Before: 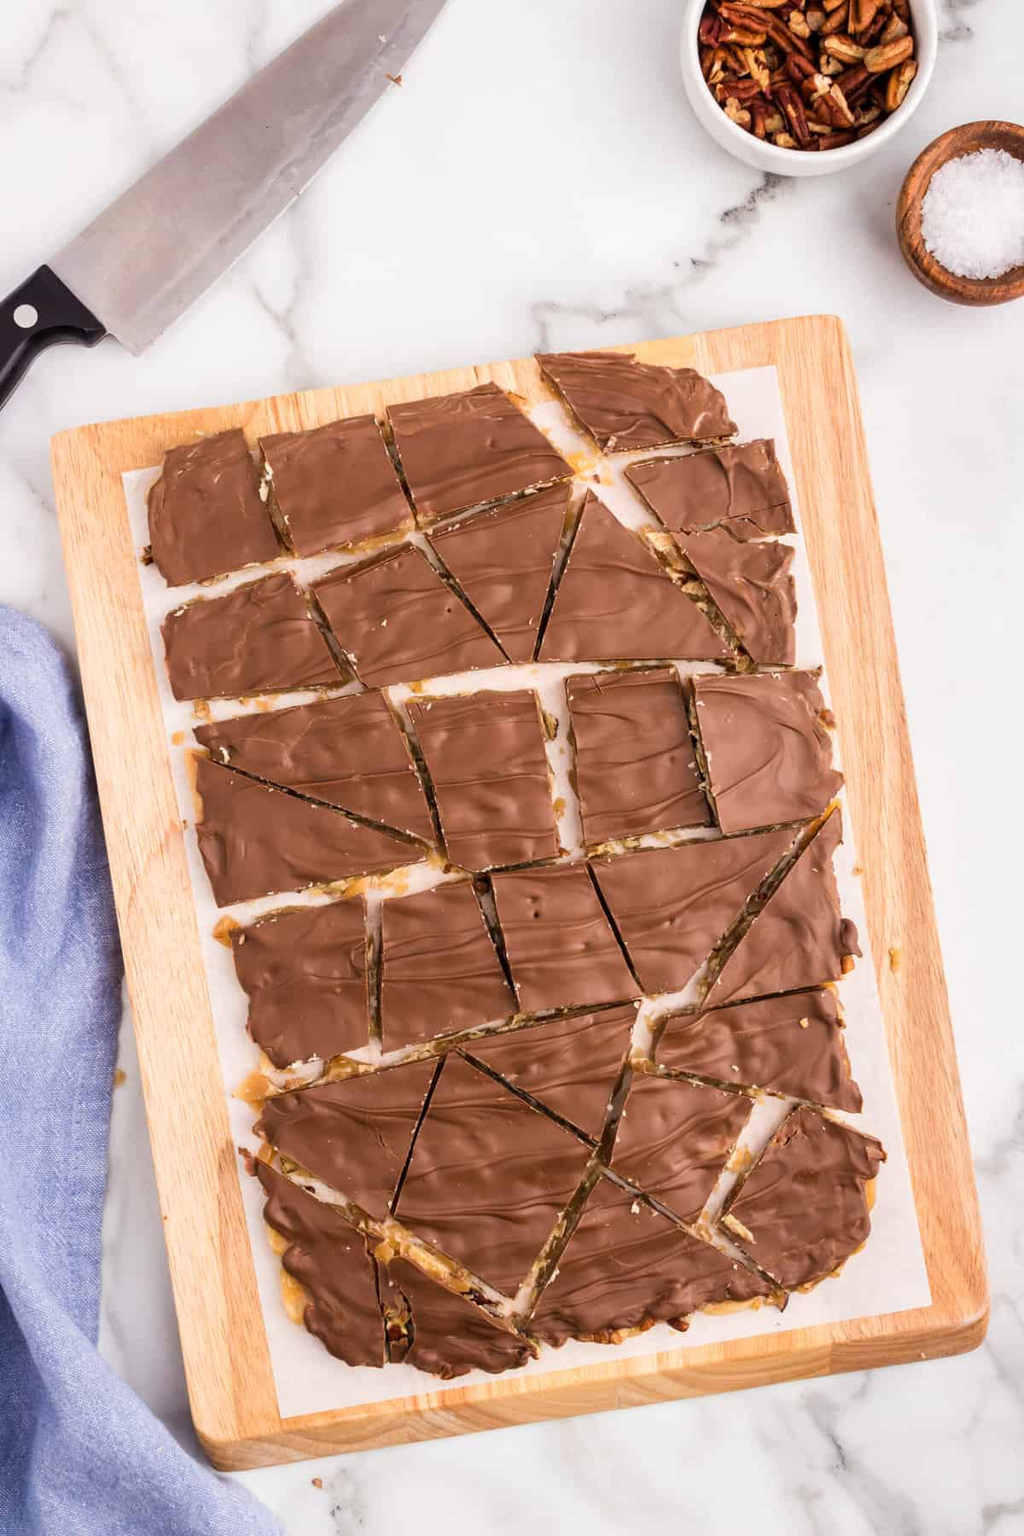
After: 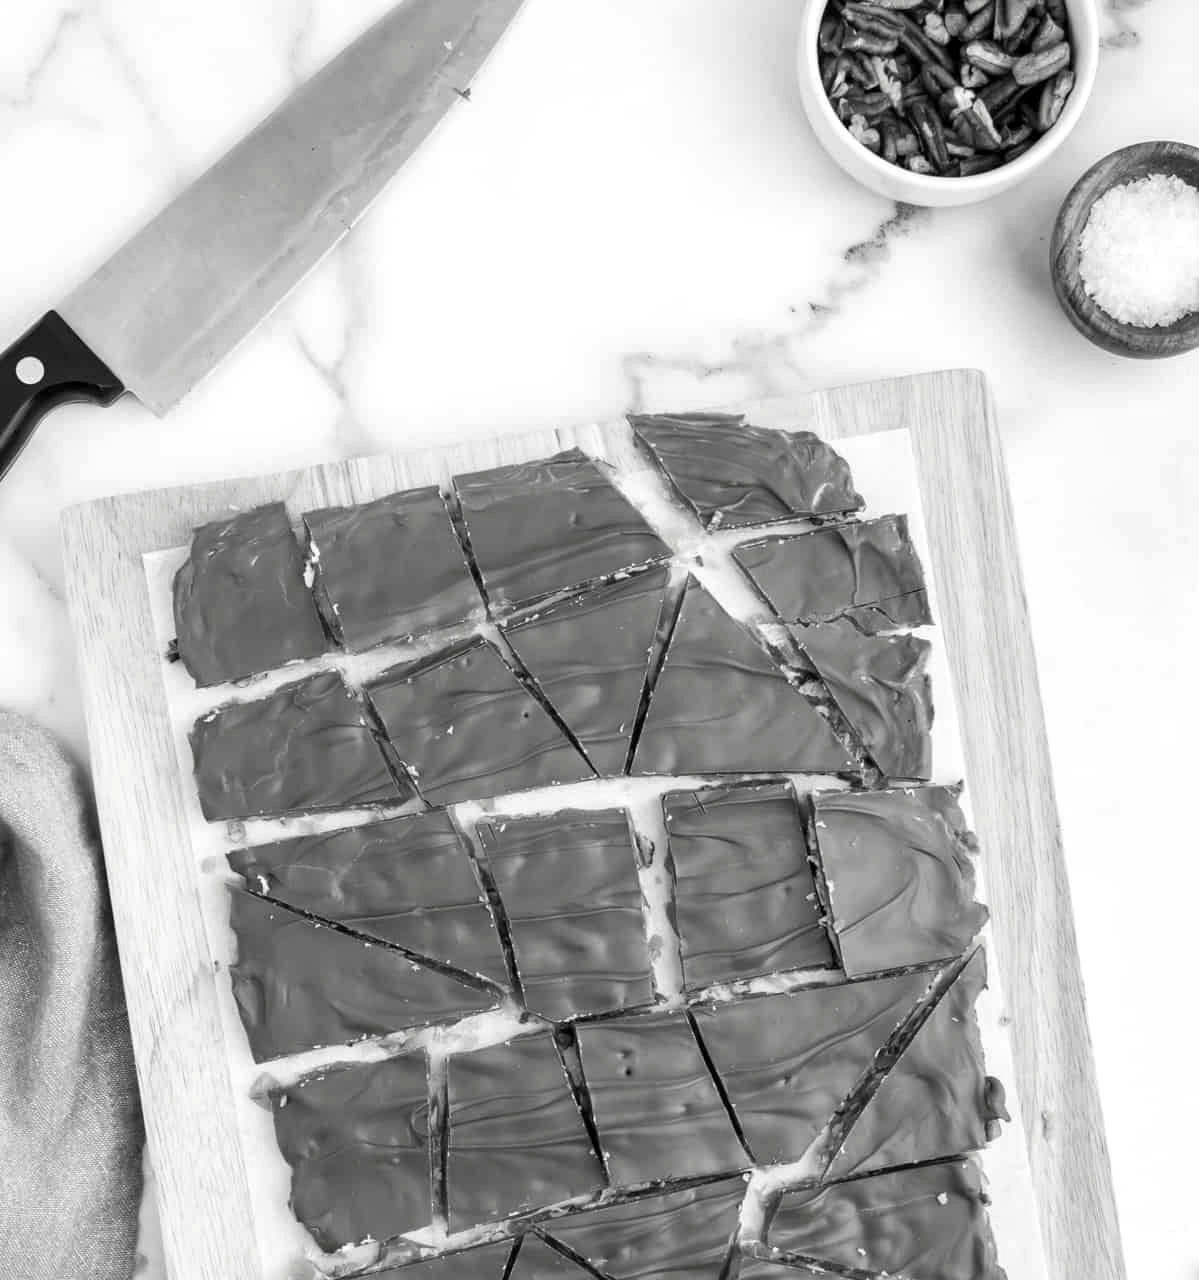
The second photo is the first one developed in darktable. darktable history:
contrast brightness saturation: saturation -0.996
crop: right 0.001%, bottom 28.848%
levels: levels [0.016, 0.484, 0.953]
